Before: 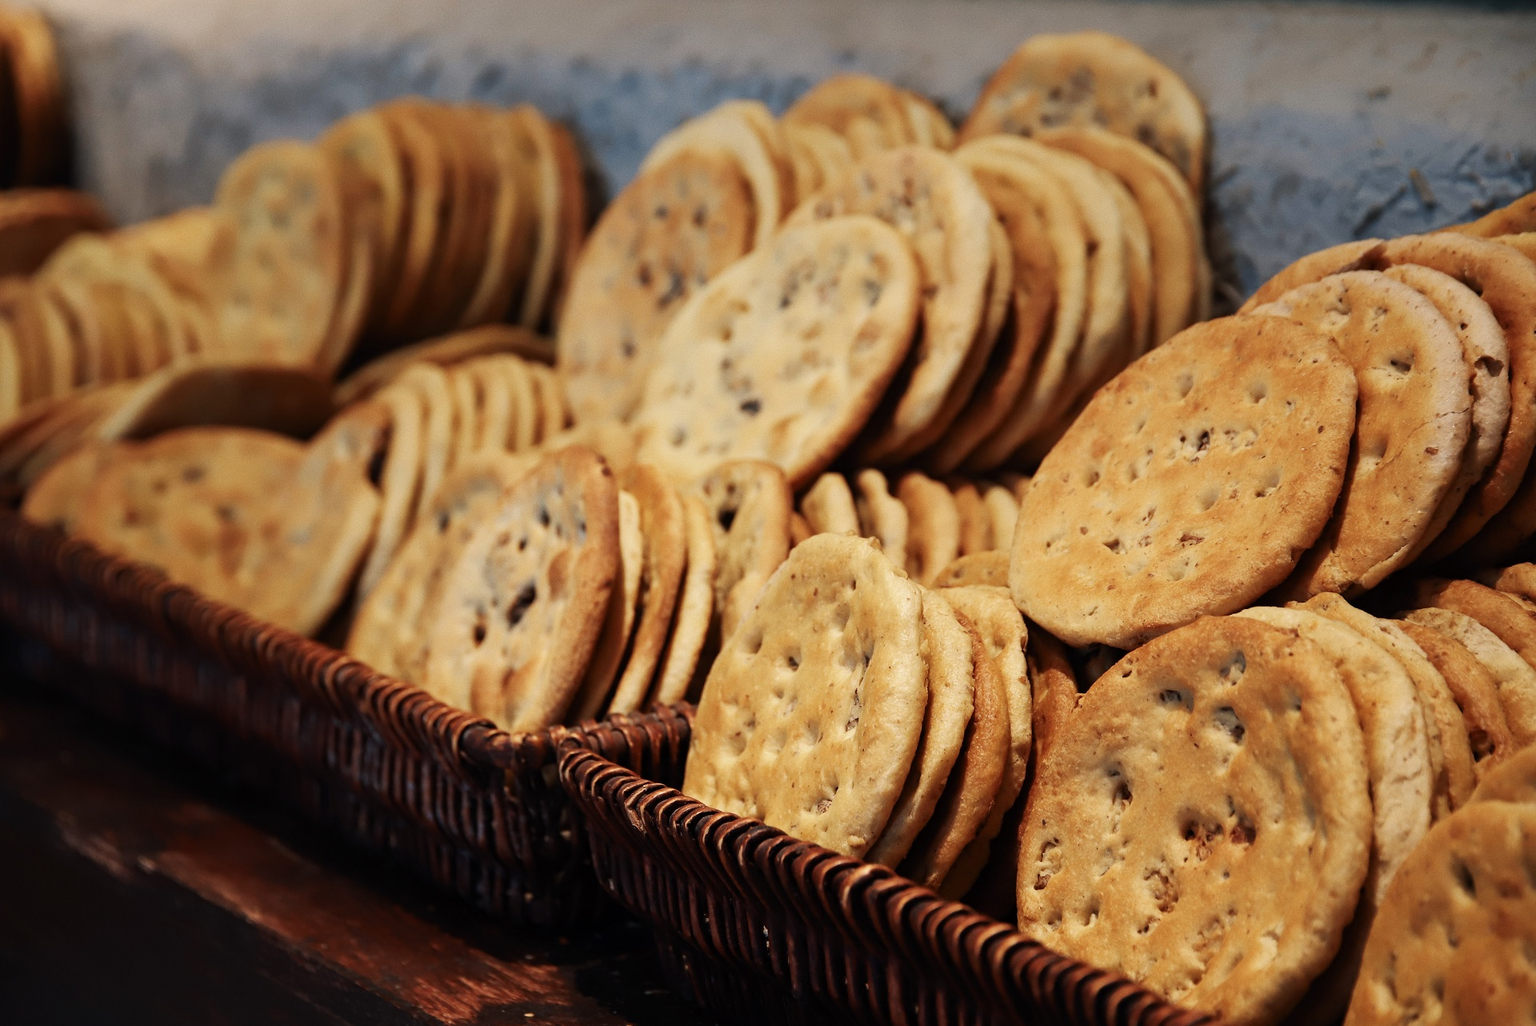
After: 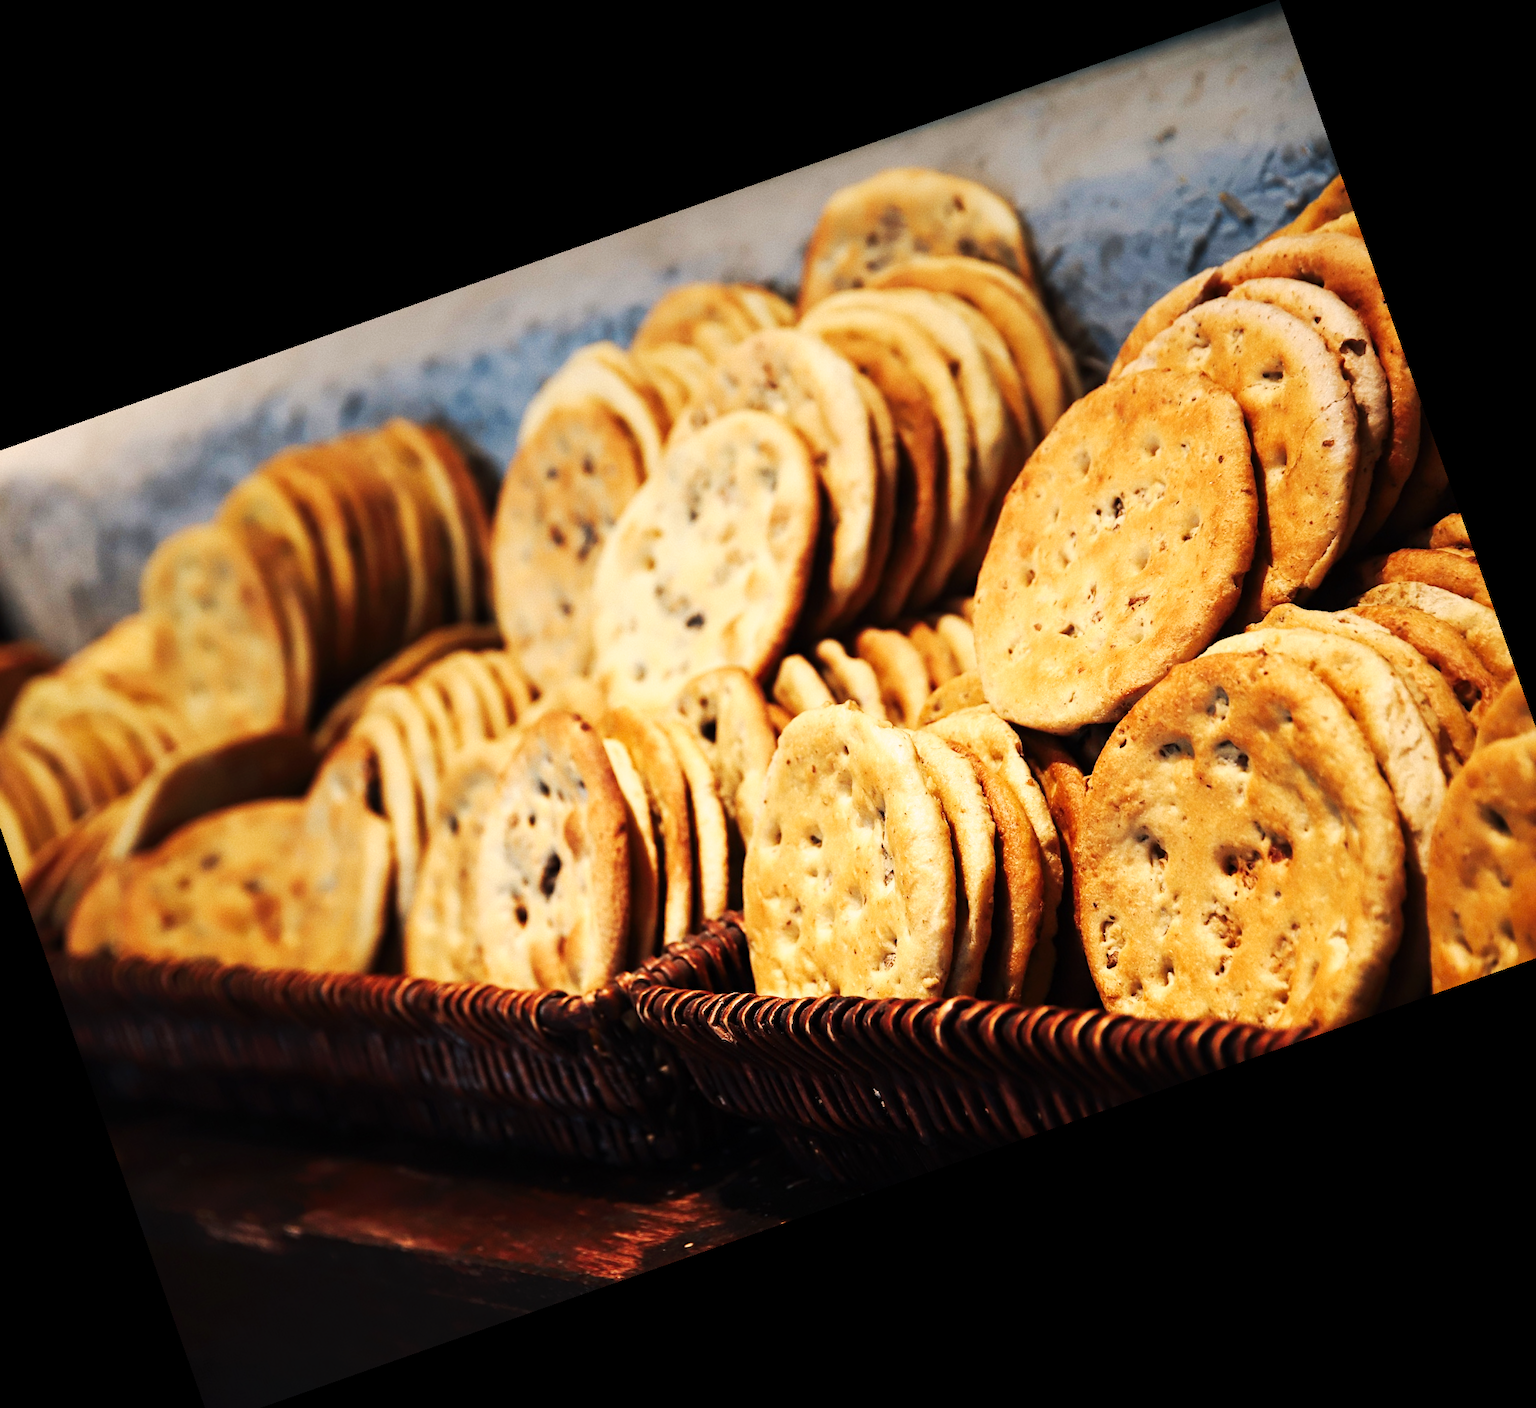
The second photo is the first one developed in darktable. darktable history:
tone curve: curves: ch0 [(0, 0) (0.003, 0.003) (0.011, 0.009) (0.025, 0.022) (0.044, 0.037) (0.069, 0.051) (0.1, 0.079) (0.136, 0.114) (0.177, 0.152) (0.224, 0.212) (0.277, 0.281) (0.335, 0.358) (0.399, 0.459) (0.468, 0.573) (0.543, 0.684) (0.623, 0.779) (0.709, 0.866) (0.801, 0.949) (0.898, 0.98) (1, 1)], preserve colors none
crop and rotate: angle 19.43°, left 6.812%, right 4.125%, bottom 1.087%
